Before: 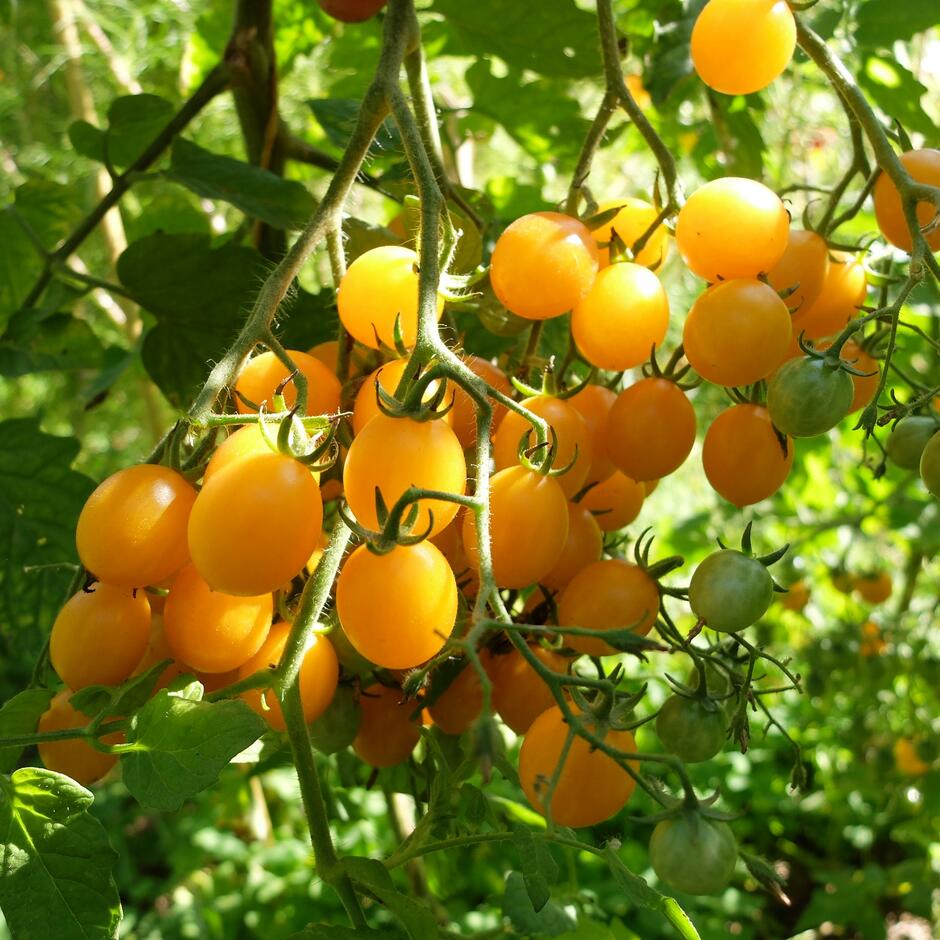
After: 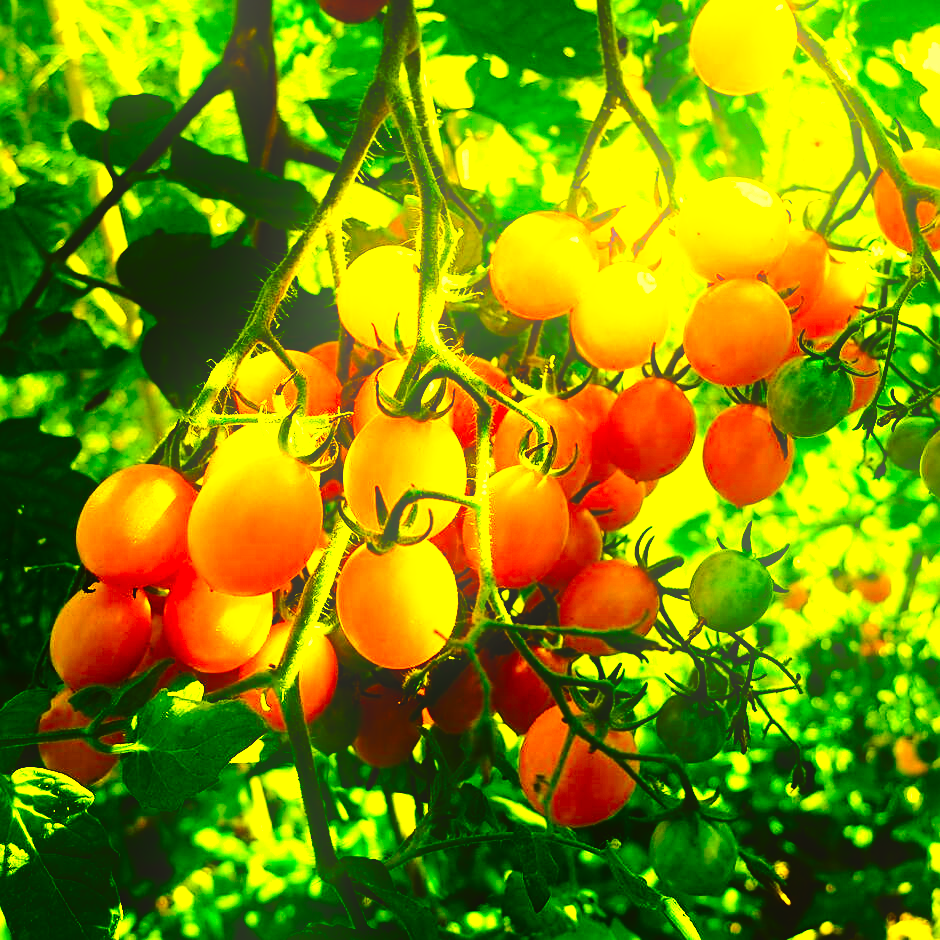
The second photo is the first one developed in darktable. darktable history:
base curve: curves: ch0 [(0, 0) (0.028, 0.03) (0.121, 0.232) (0.46, 0.748) (0.859, 0.968) (1, 1)], preserve colors none
shadows and highlights: shadows 10, white point adjustment 1, highlights -40
sharpen: on, module defaults
exposure: black level correction -0.014, exposure -0.193 EV, compensate highlight preservation false
bloom: size 15%, threshold 97%, strength 7%
contrast brightness saturation: contrast 0.16, saturation 0.32
color balance rgb: linear chroma grading › global chroma 20%, perceptual saturation grading › global saturation 65%, perceptual saturation grading › highlights 50%, perceptual saturation grading › shadows 30%, perceptual brilliance grading › global brilliance 12%, perceptual brilliance grading › highlights 15%, global vibrance 20%
color balance: mode lift, gamma, gain (sRGB), lift [1.014, 0.966, 0.918, 0.87], gamma [0.86, 0.734, 0.918, 0.976], gain [1.063, 1.13, 1.063, 0.86]
